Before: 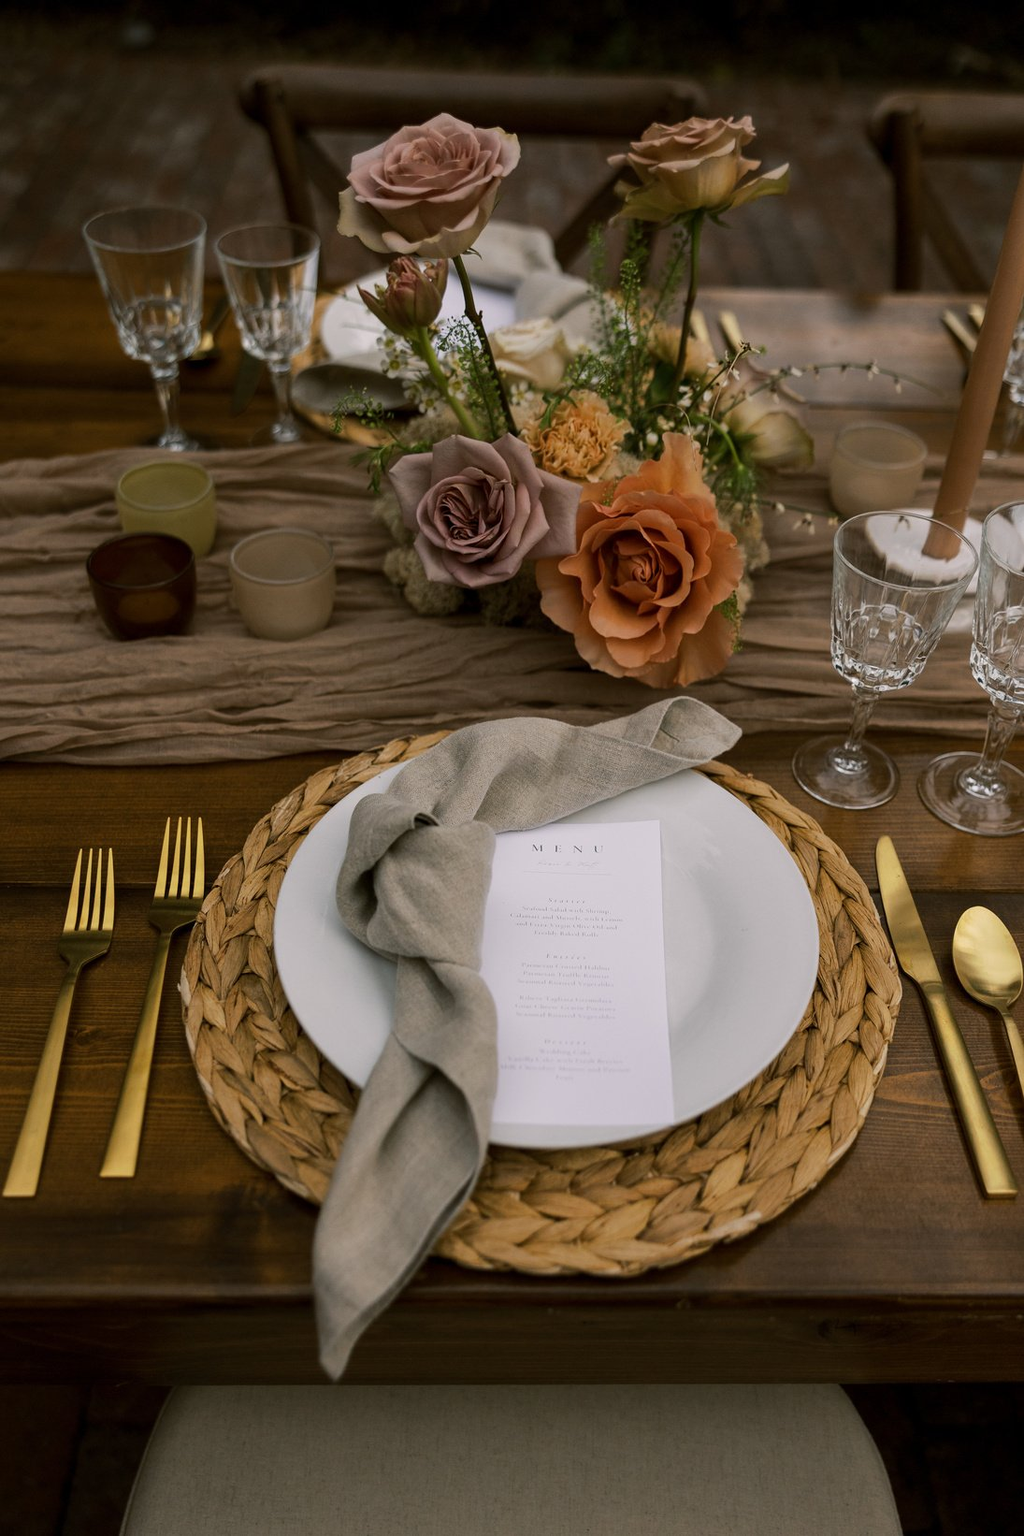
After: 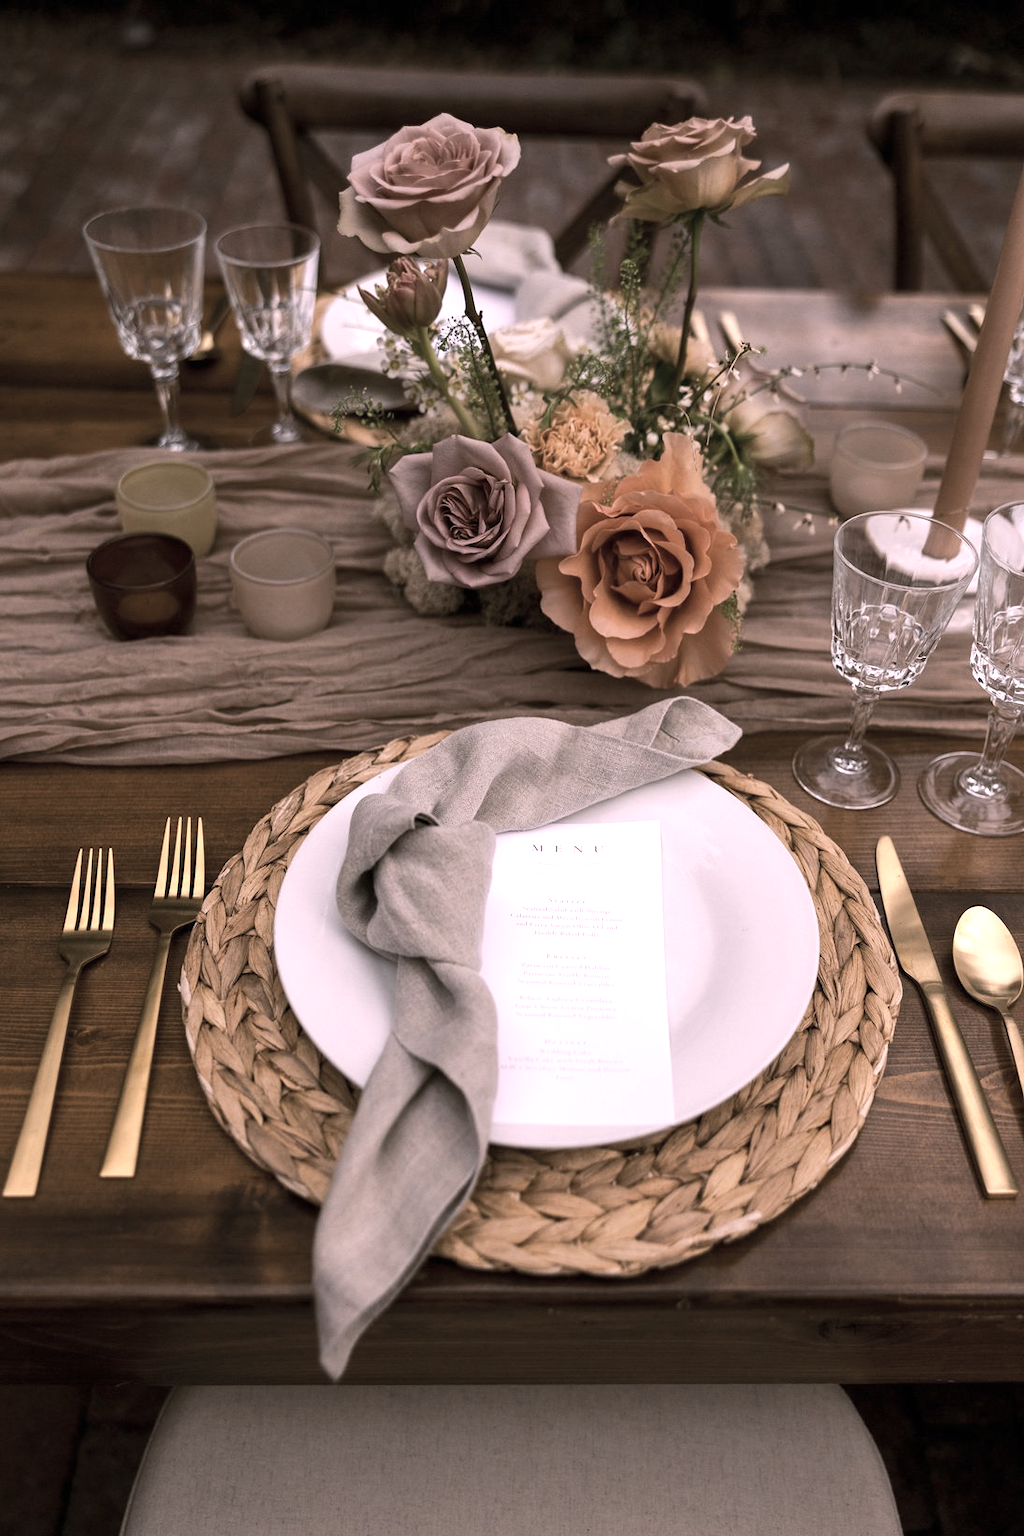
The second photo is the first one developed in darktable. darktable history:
white balance: red 1.188, blue 1.11
color correction: saturation 0.5
exposure: black level correction 0, exposure 0.7 EV, compensate exposure bias true, compensate highlight preservation false
